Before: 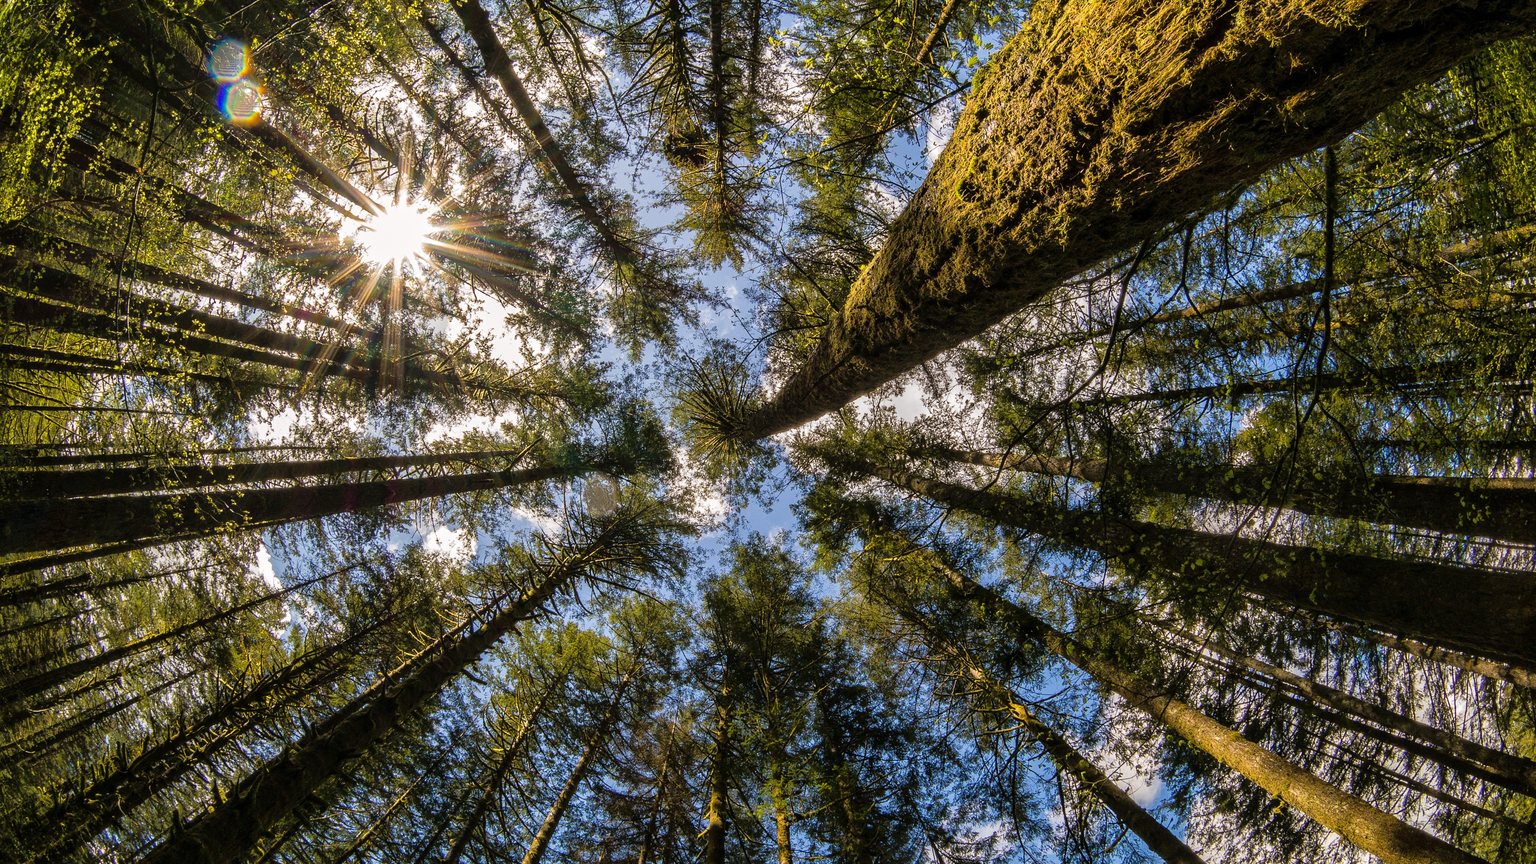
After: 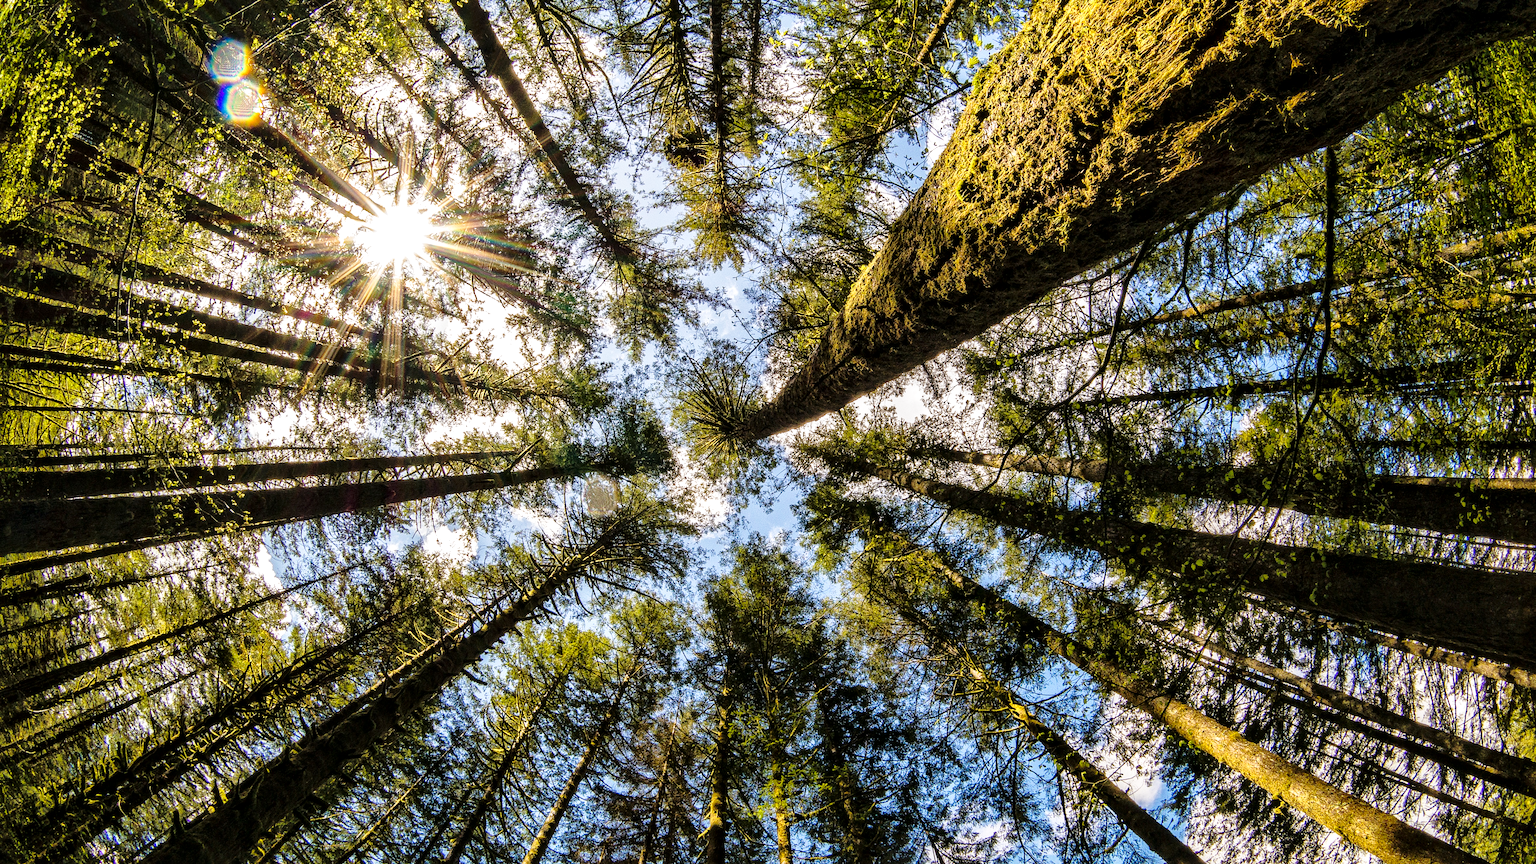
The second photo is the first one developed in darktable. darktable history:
local contrast: mode bilateral grid, contrast 19, coarseness 50, detail 150%, midtone range 0.2
exposure: compensate highlight preservation false
base curve: curves: ch0 [(0, 0) (0.028, 0.03) (0.121, 0.232) (0.46, 0.748) (0.859, 0.968) (1, 1)], preserve colors none
